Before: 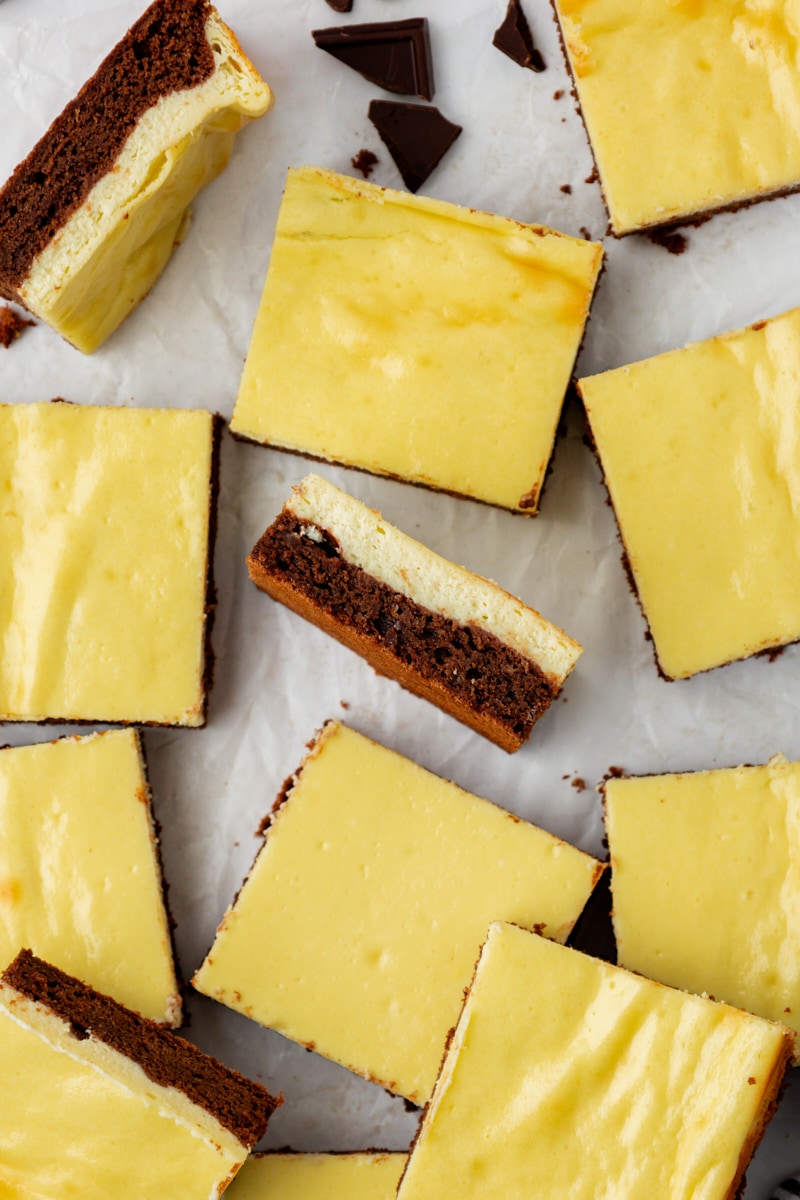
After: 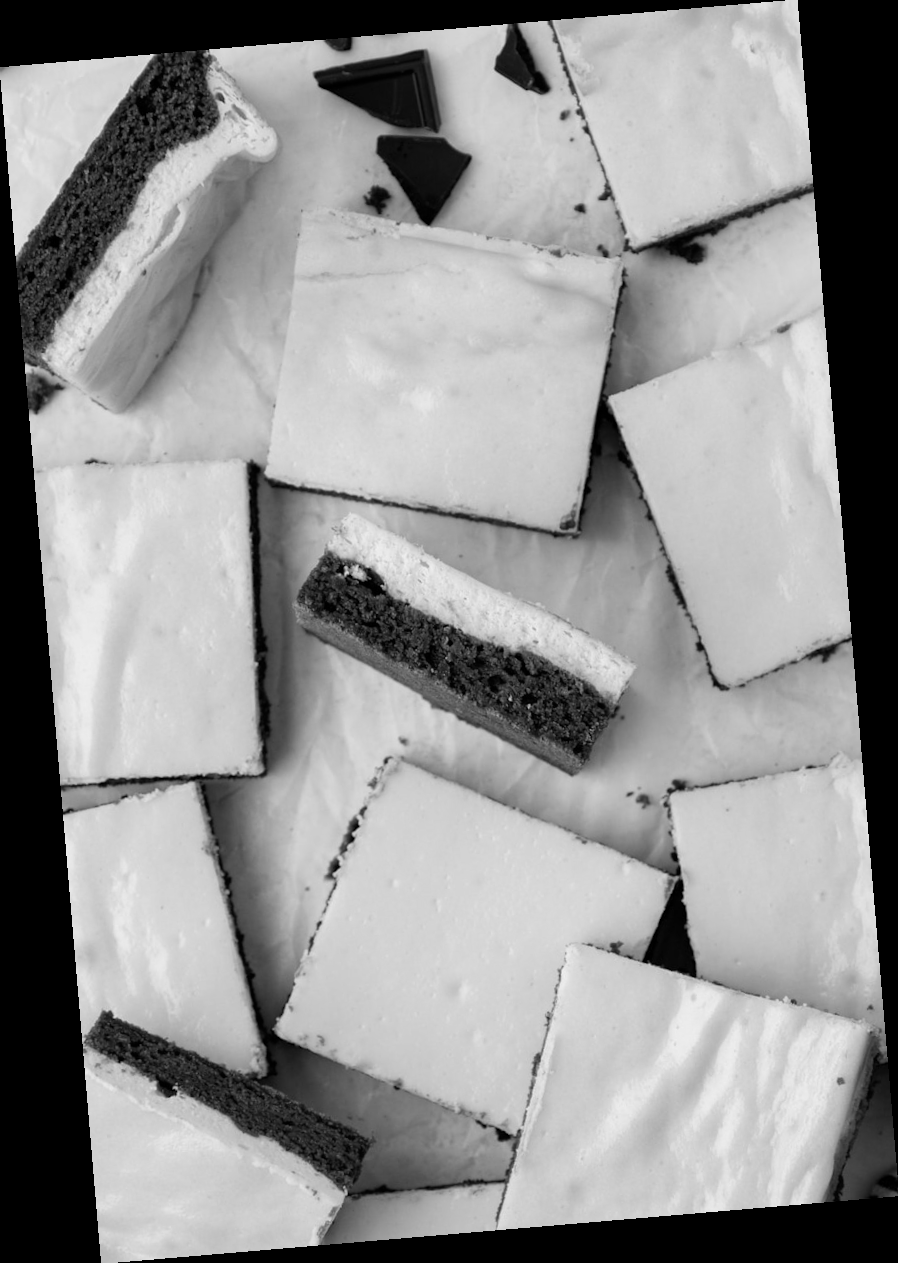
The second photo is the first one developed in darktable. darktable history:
rotate and perspective: rotation -4.86°, automatic cropping off
white balance: red 1.009, blue 1.027
monochrome: a -6.99, b 35.61, size 1.4
